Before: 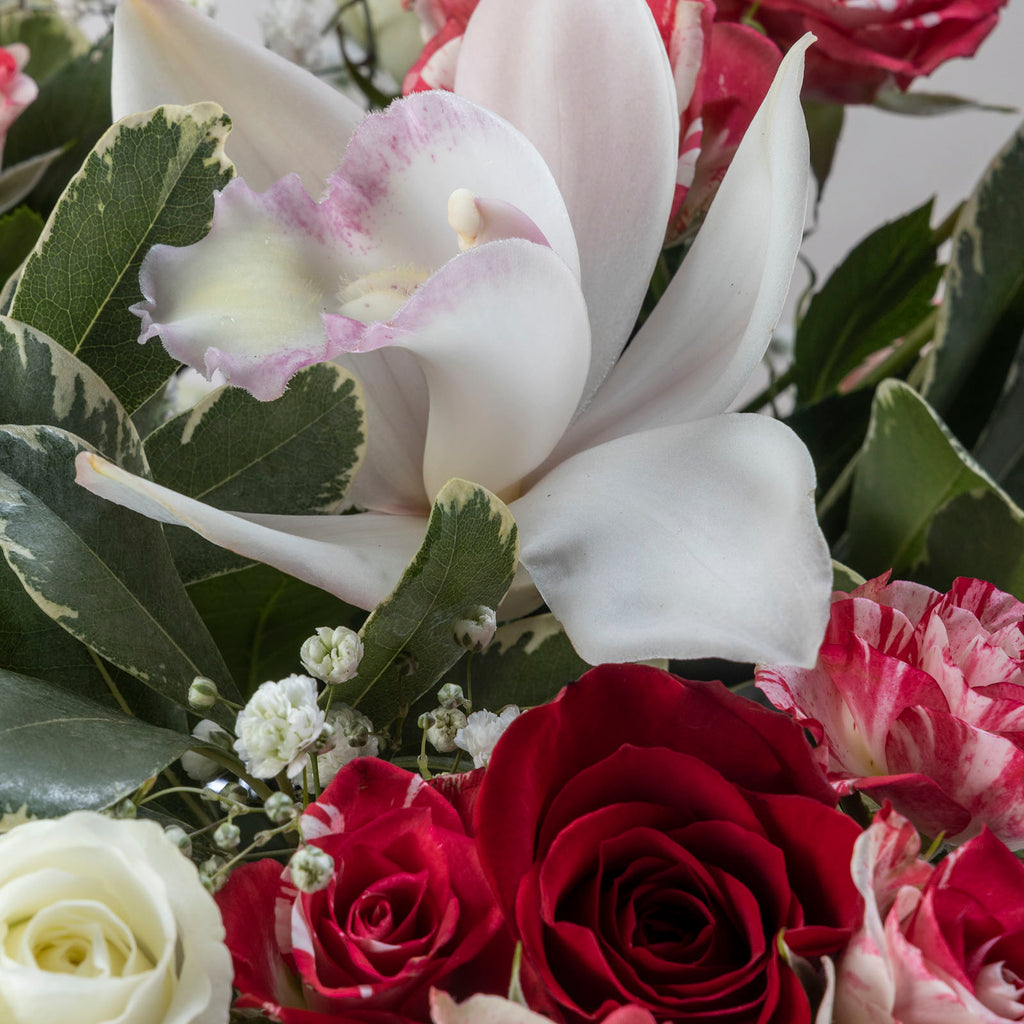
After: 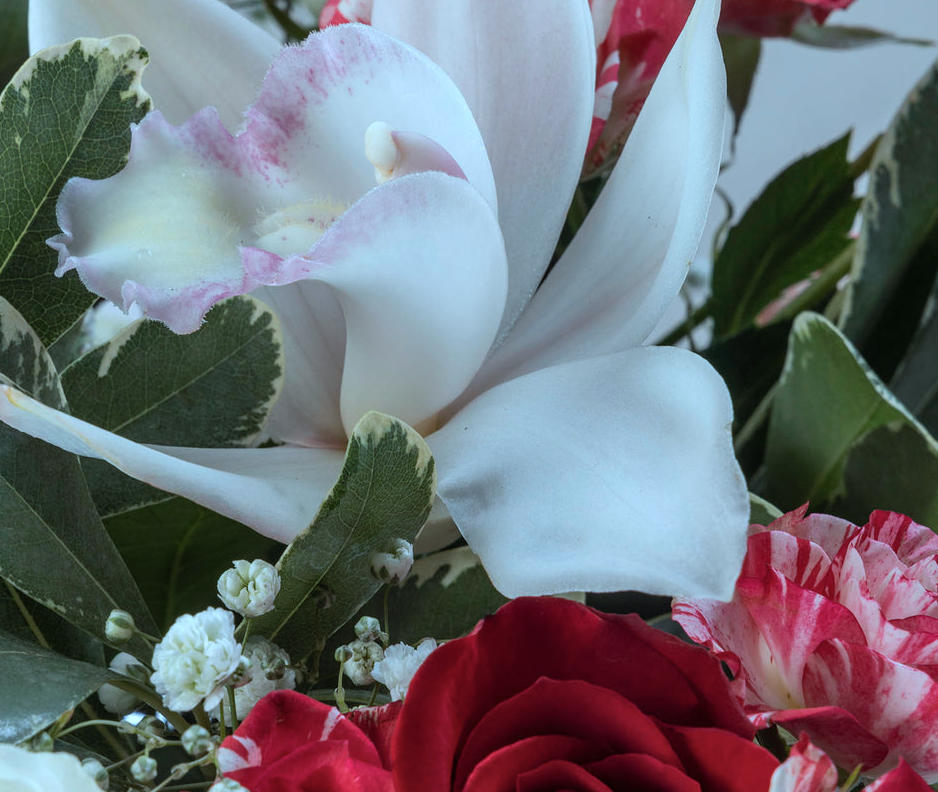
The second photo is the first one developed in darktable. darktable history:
color correction: highlights a* -10.69, highlights b* -19.19
shadows and highlights: shadows 32, highlights -32, soften with gaussian
crop: left 8.155%, top 6.611%, bottom 15.385%
